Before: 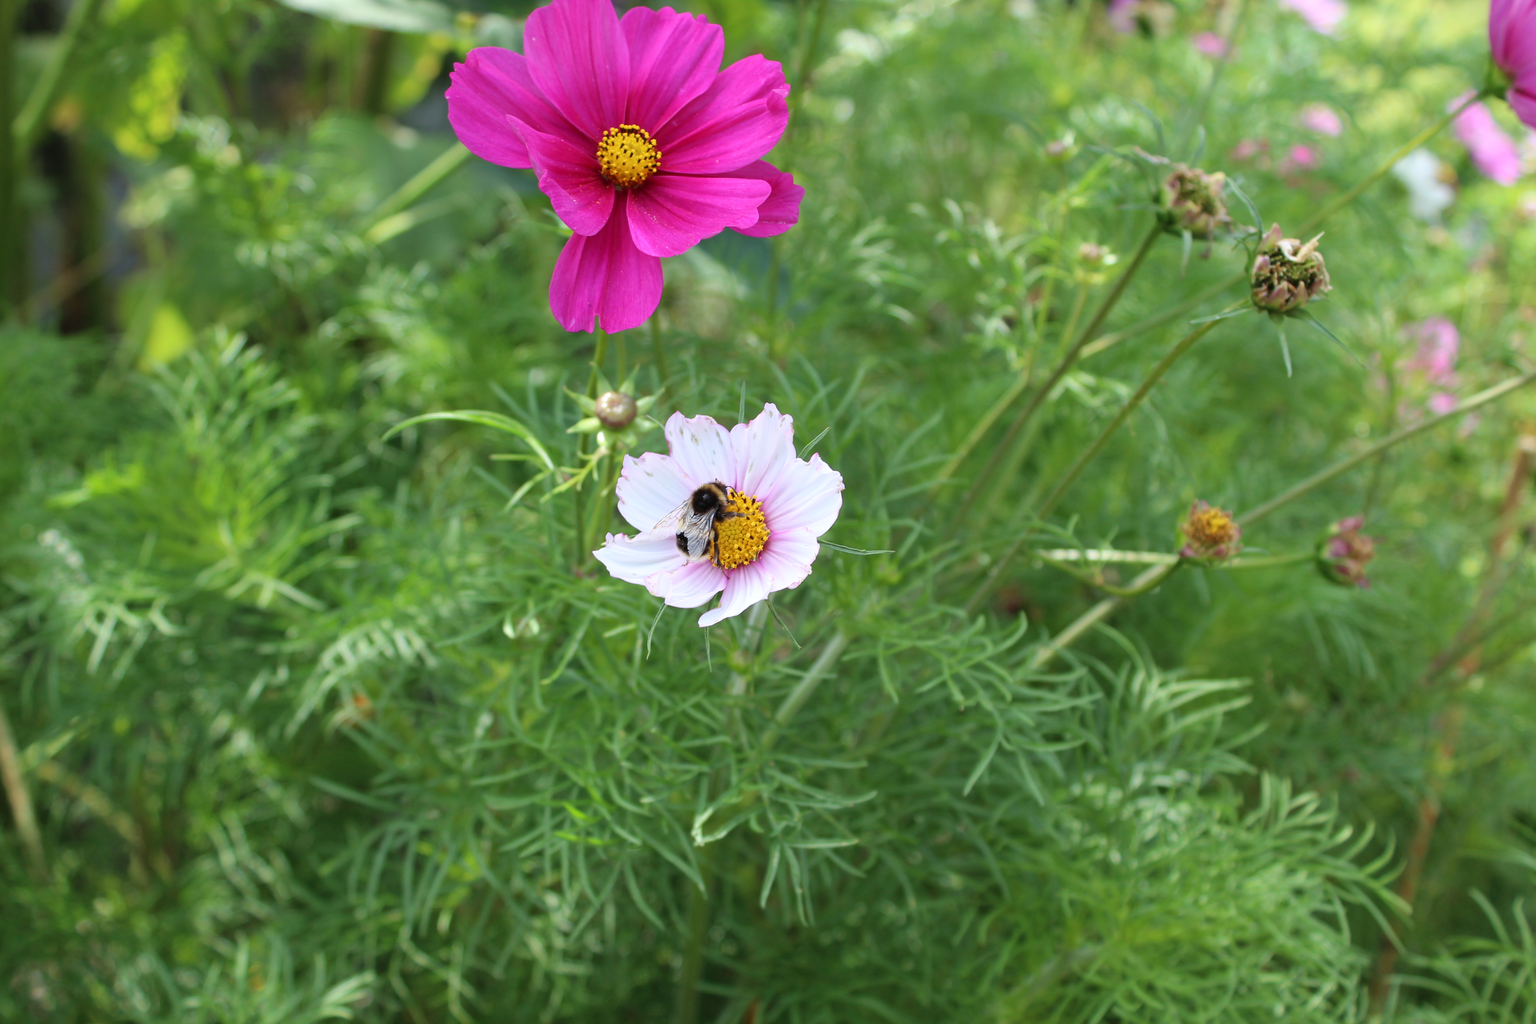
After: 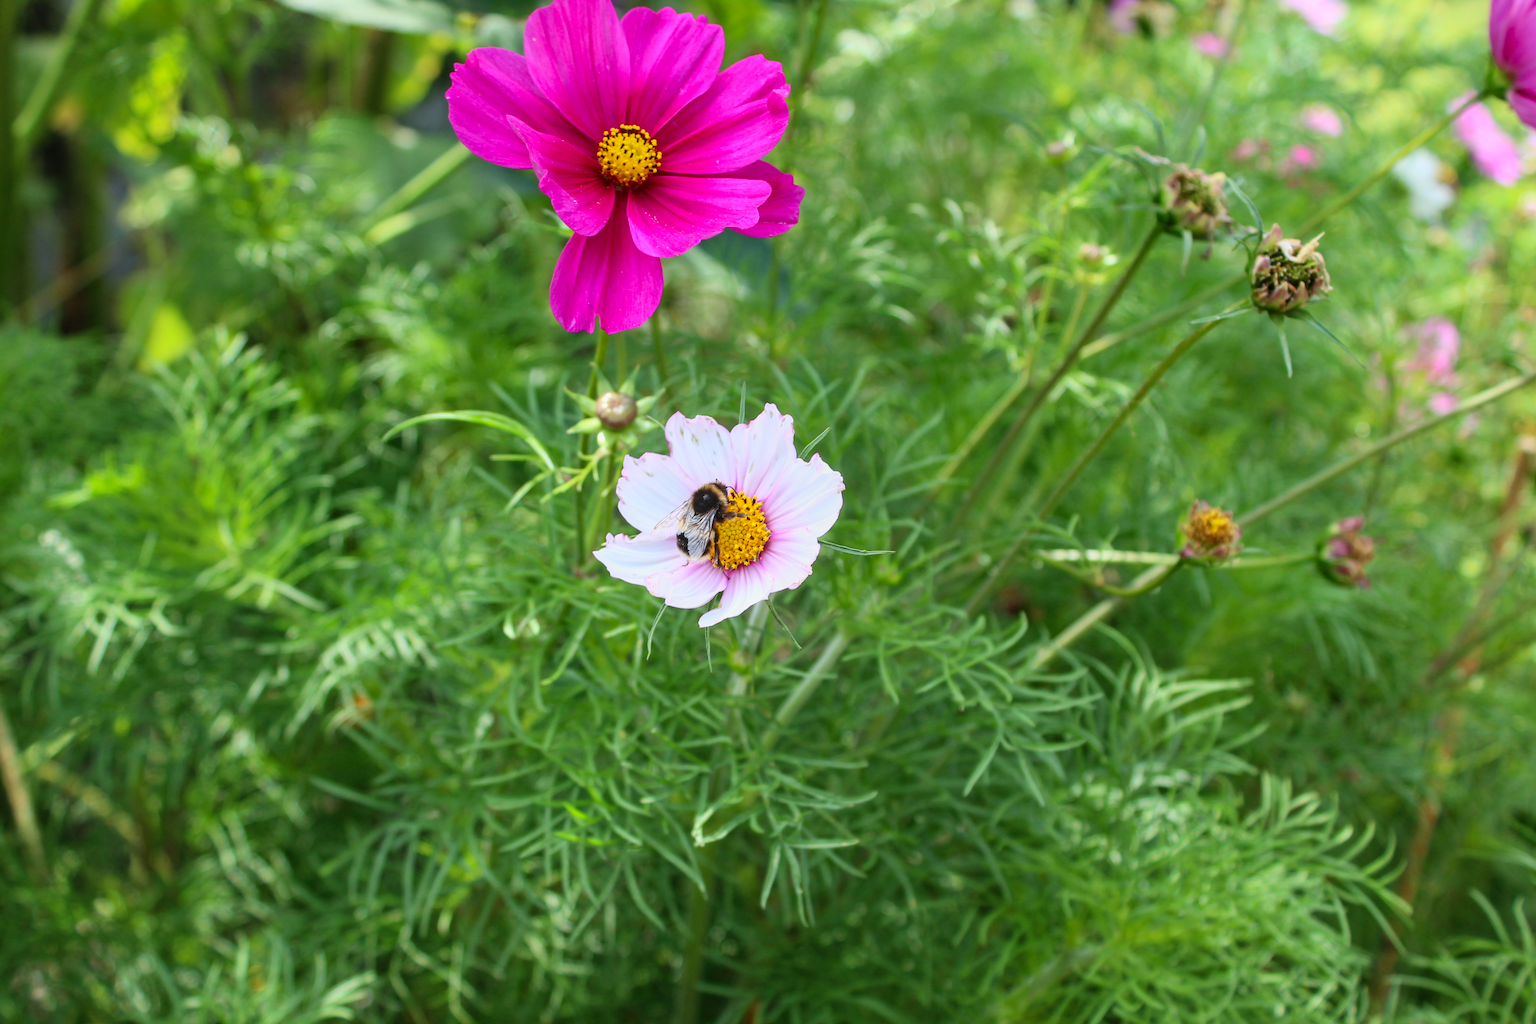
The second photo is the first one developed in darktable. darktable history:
contrast brightness saturation: contrast 0.235, brightness 0.258, saturation 0.385
local contrast: on, module defaults
exposure: black level correction 0, exposure -0.713 EV, compensate exposure bias true, compensate highlight preservation false
